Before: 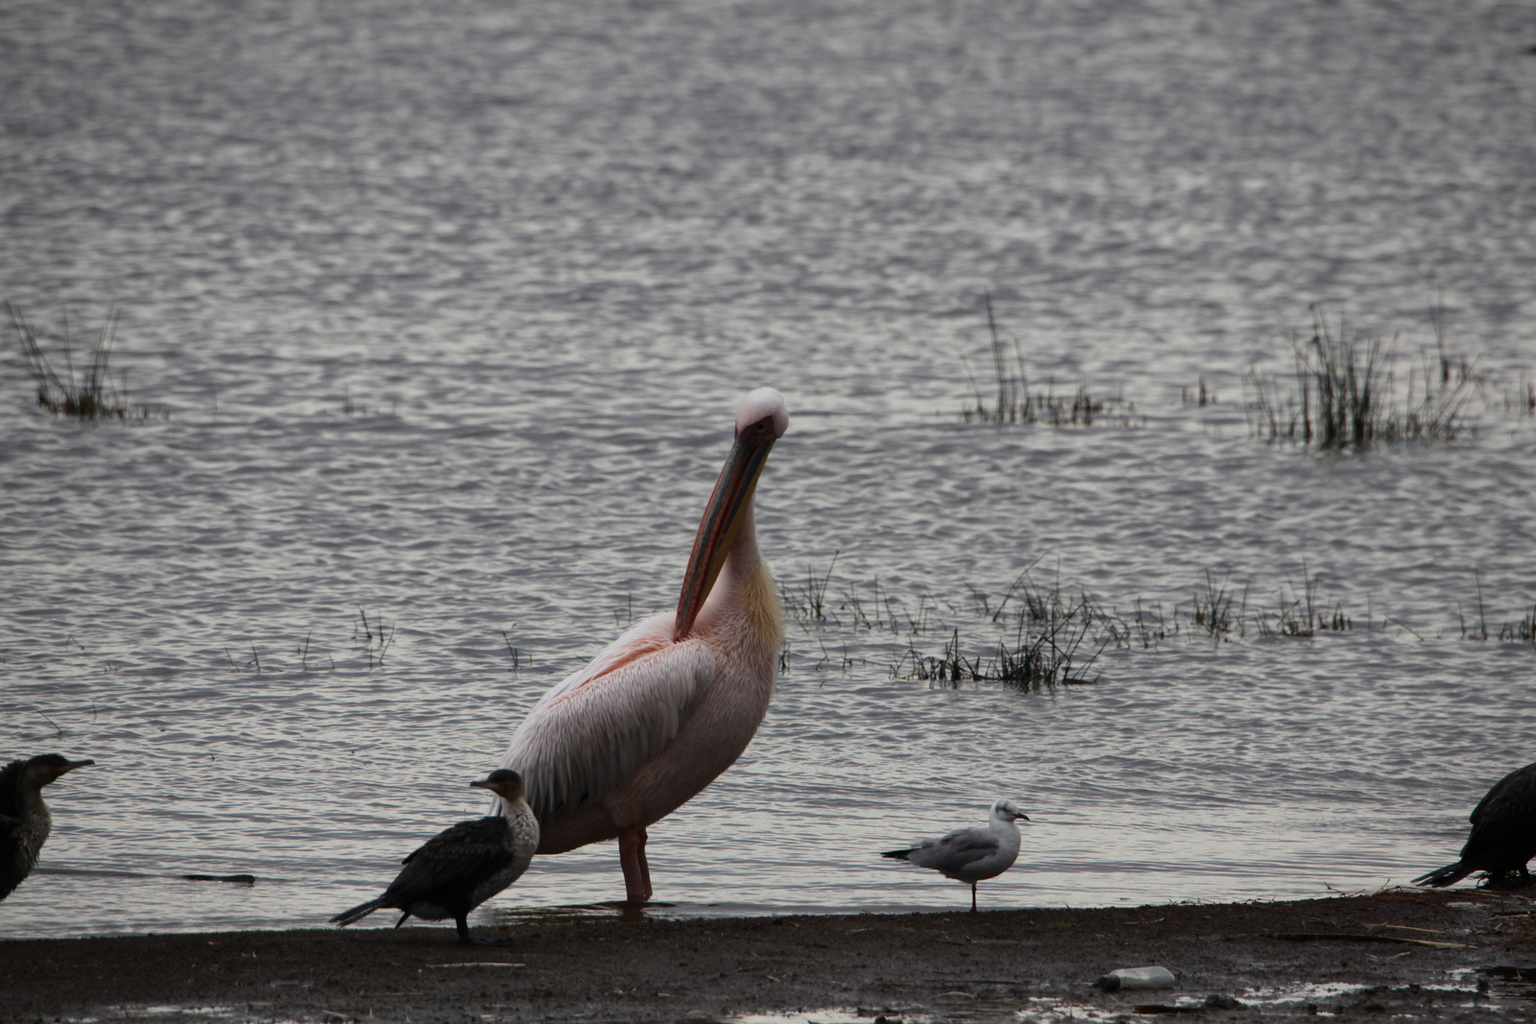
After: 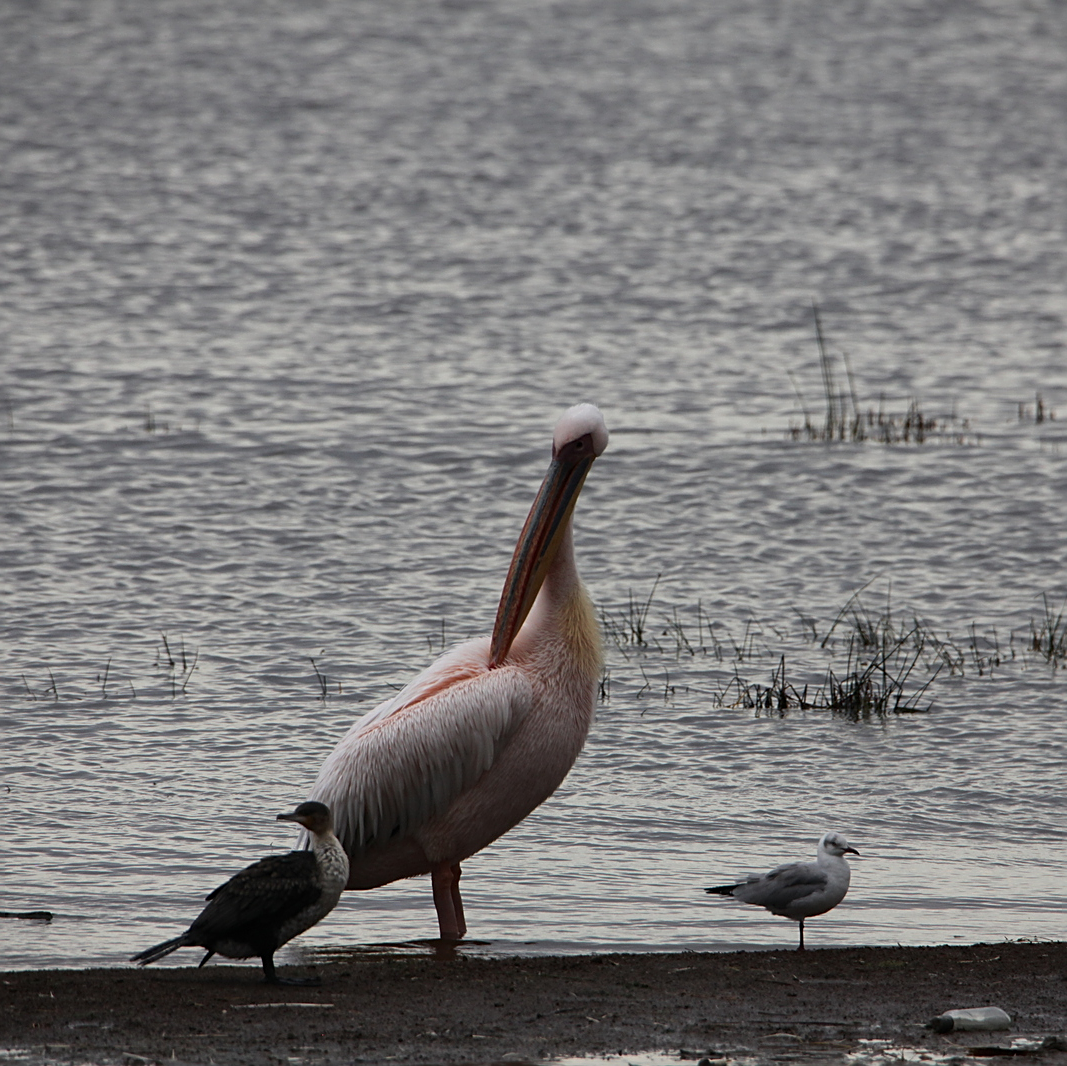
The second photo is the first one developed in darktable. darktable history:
sharpen: on, module defaults
crop and rotate: left 13.392%, right 19.917%
